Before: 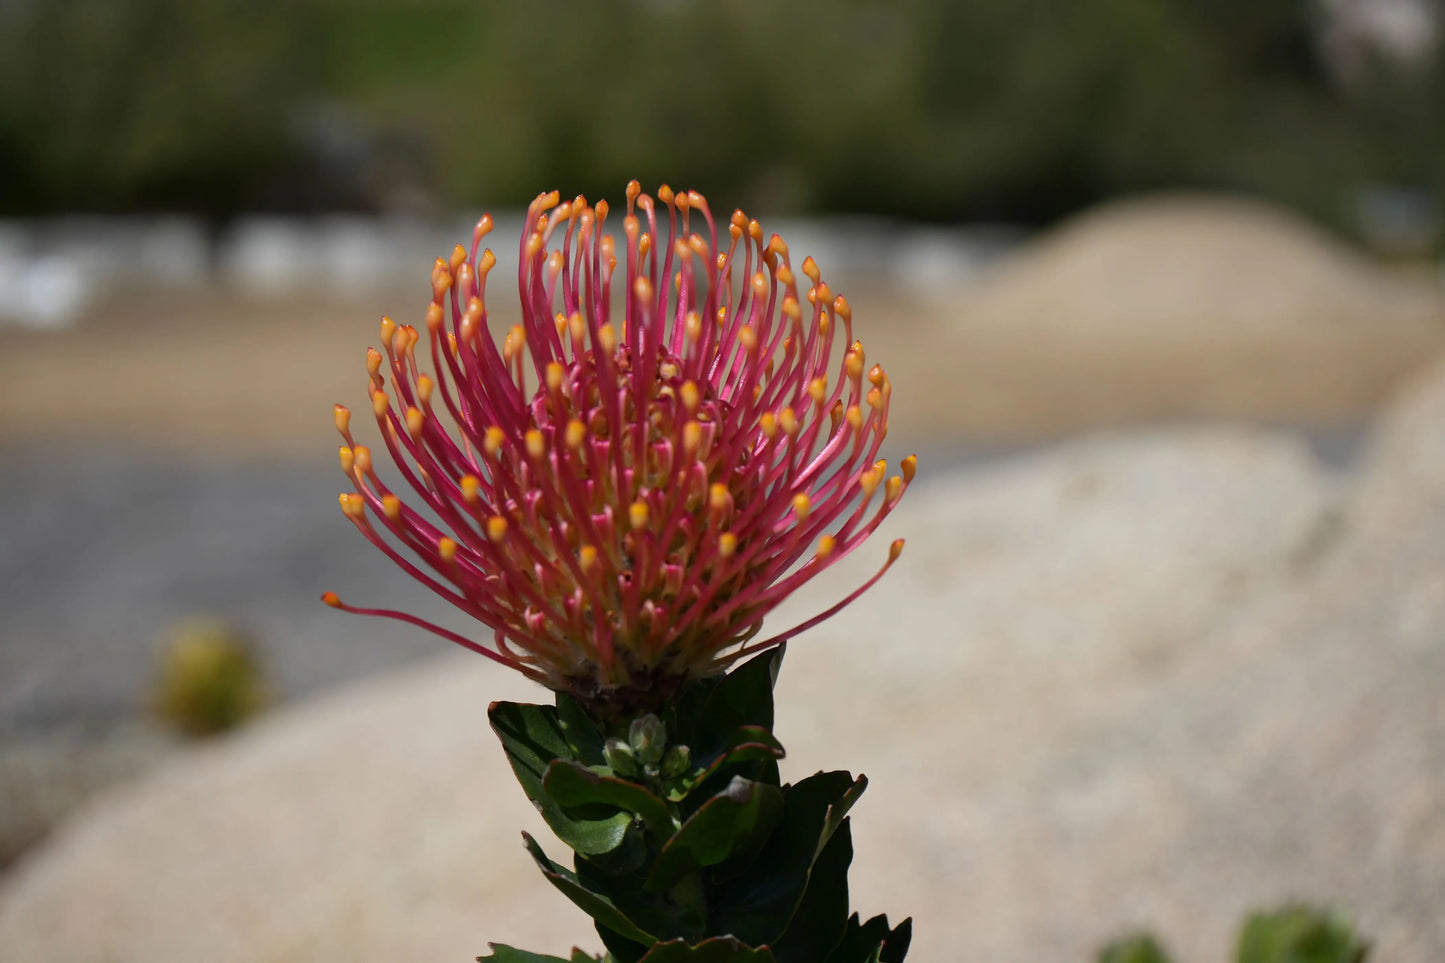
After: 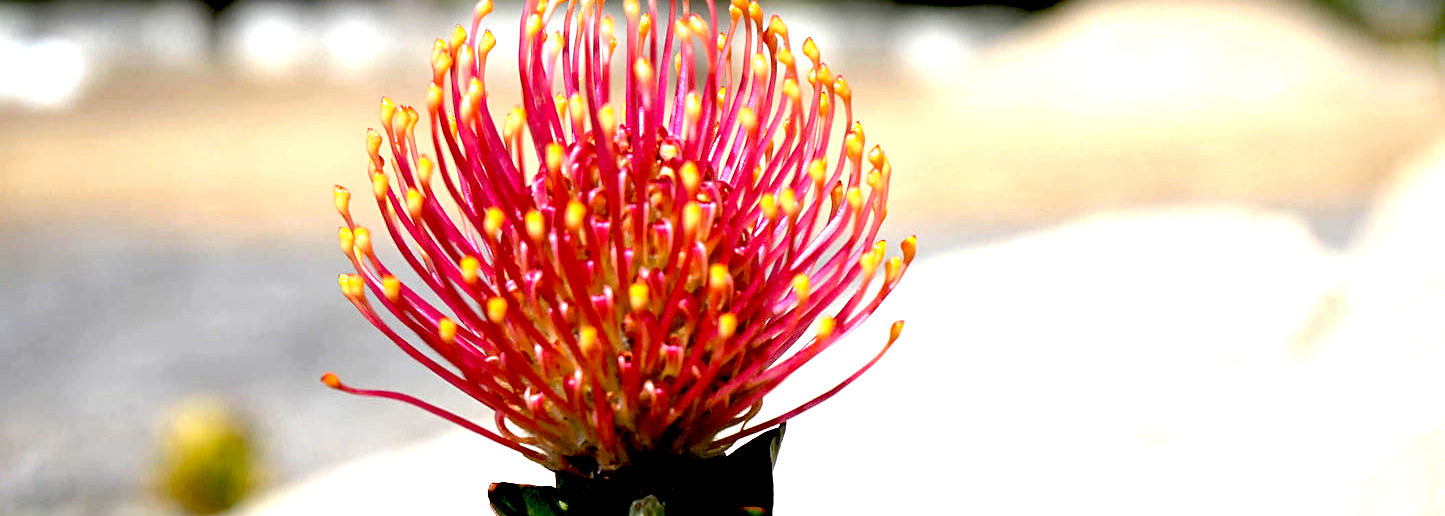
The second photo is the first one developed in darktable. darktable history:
crop and rotate: top 22.811%, bottom 23.54%
sharpen: radius 2.146, amount 0.389, threshold 0.222
tone equalizer: edges refinement/feathering 500, mask exposure compensation -1.57 EV, preserve details no
exposure: black level correction 0.015, exposure 1.775 EV, compensate highlight preservation false
